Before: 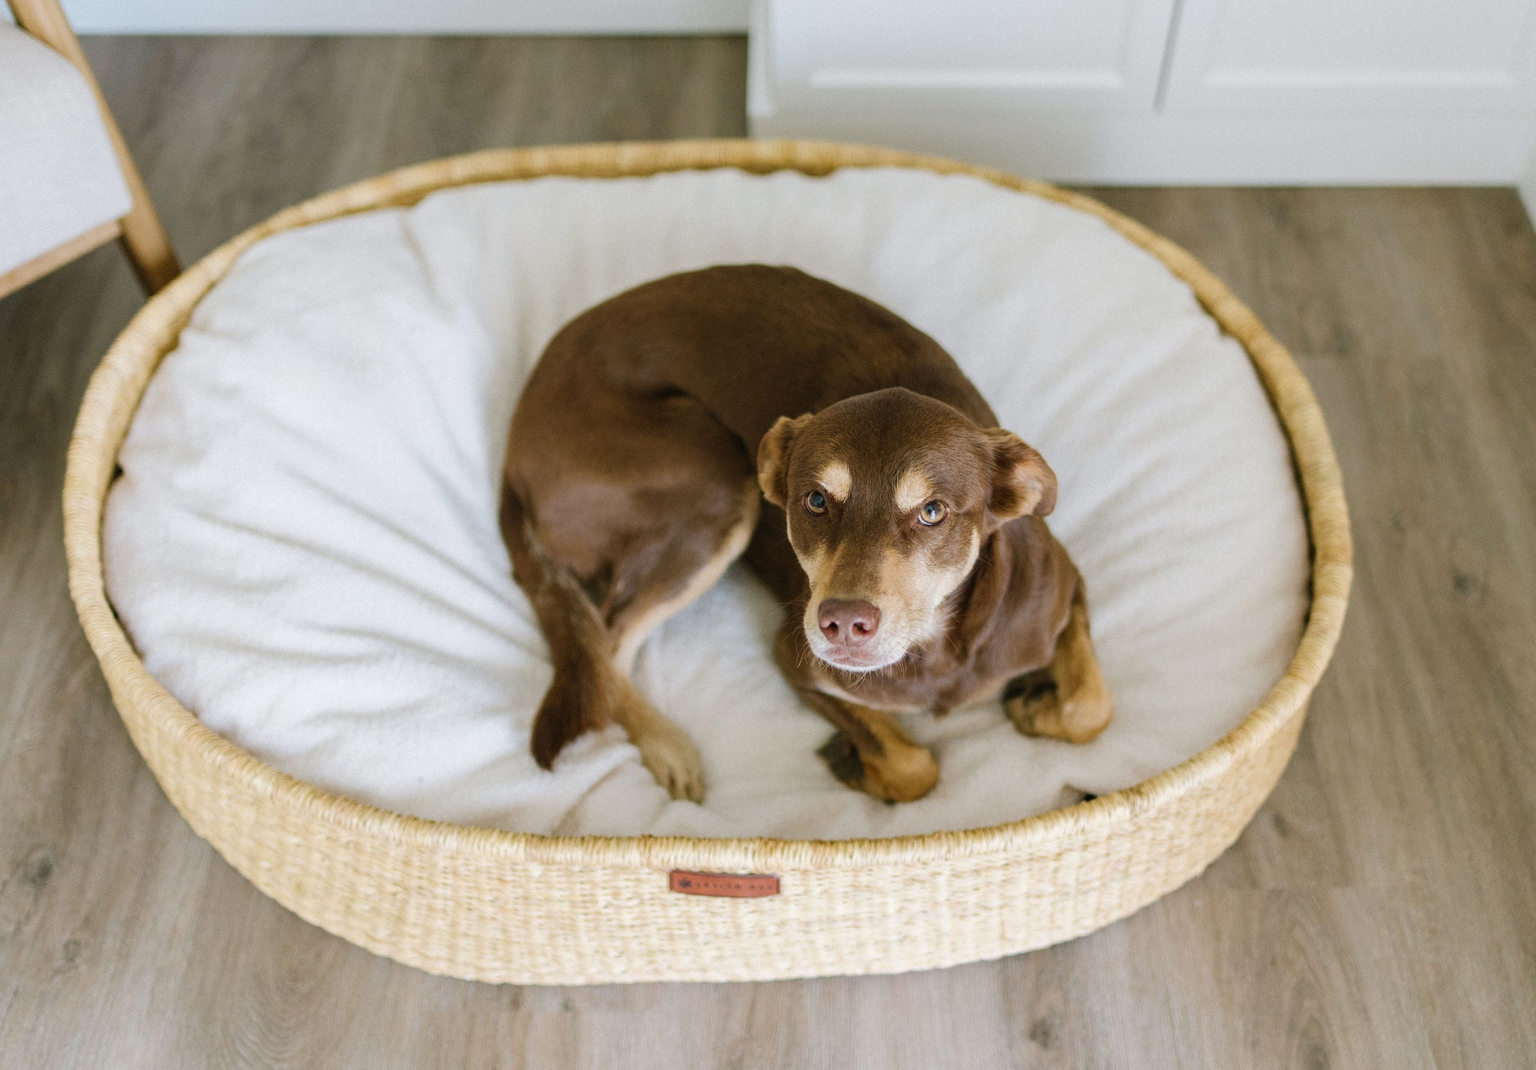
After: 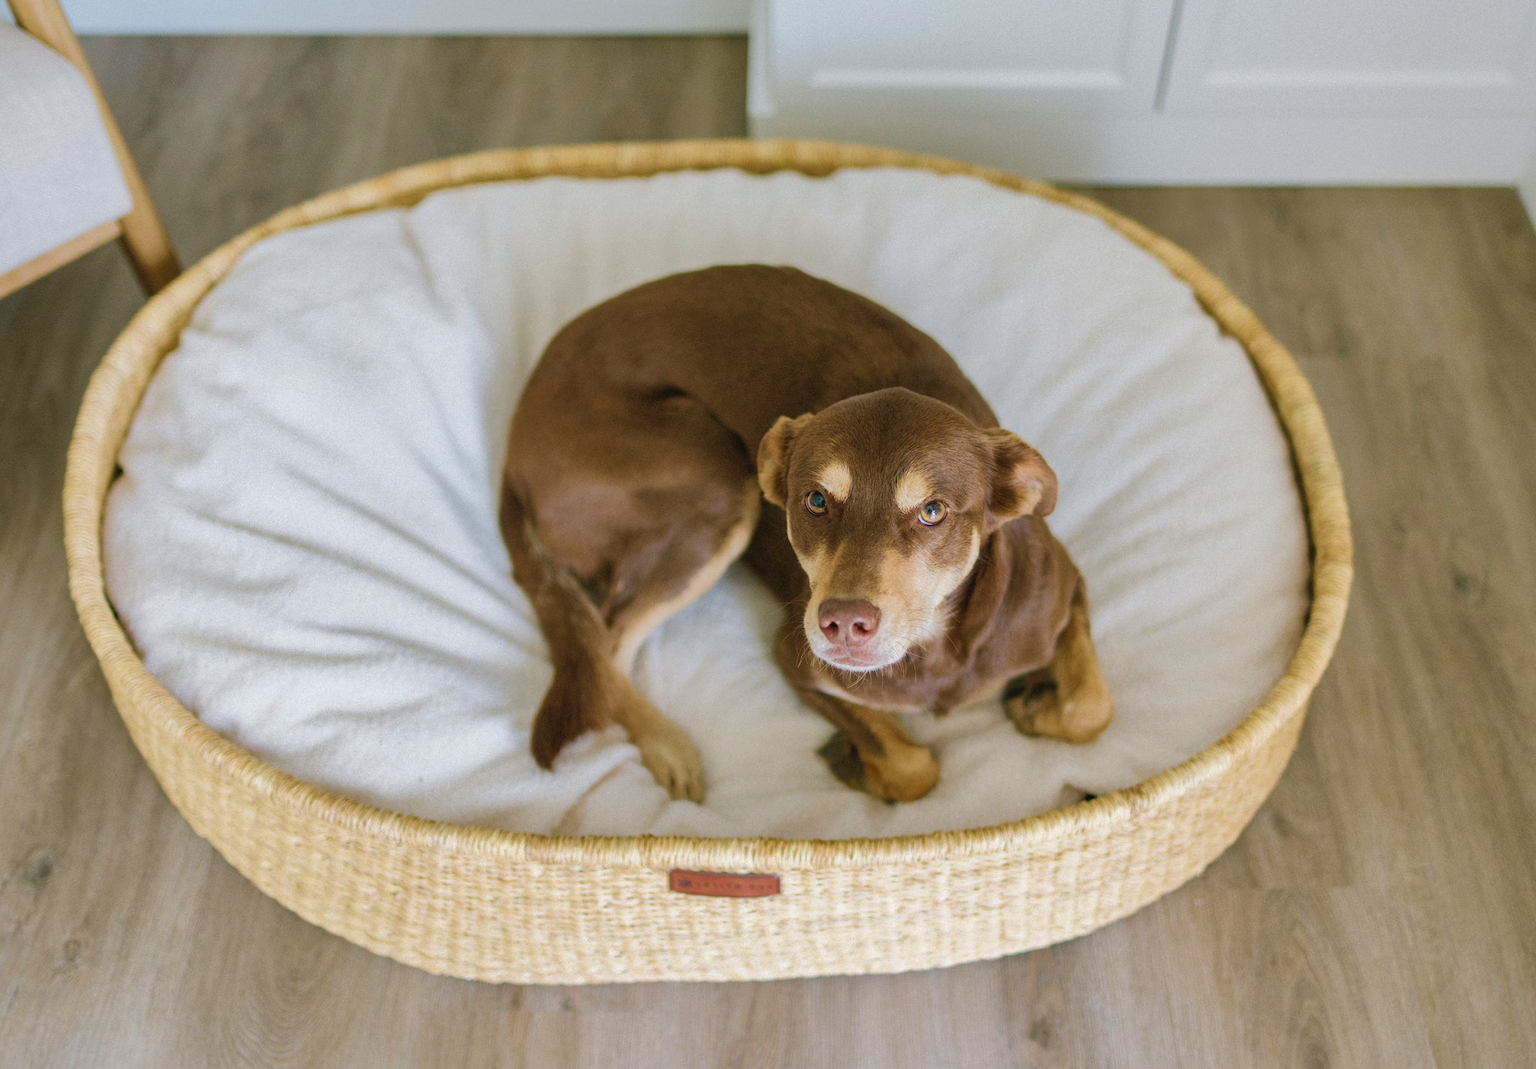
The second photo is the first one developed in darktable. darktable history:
shadows and highlights: on, module defaults
velvia: on, module defaults
